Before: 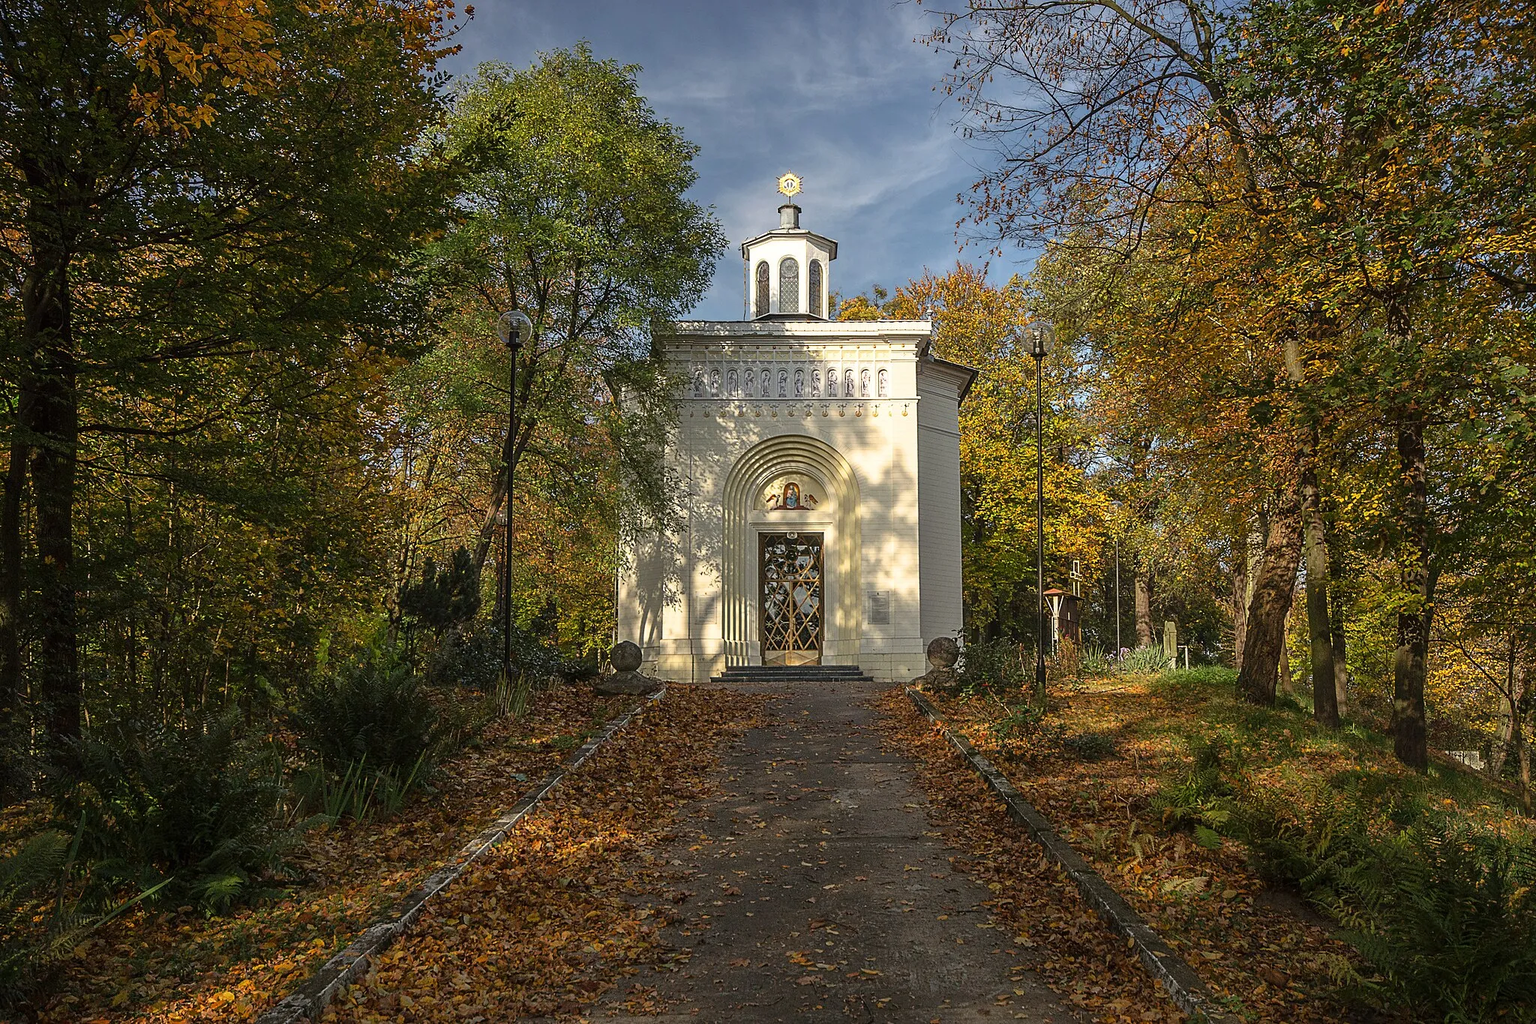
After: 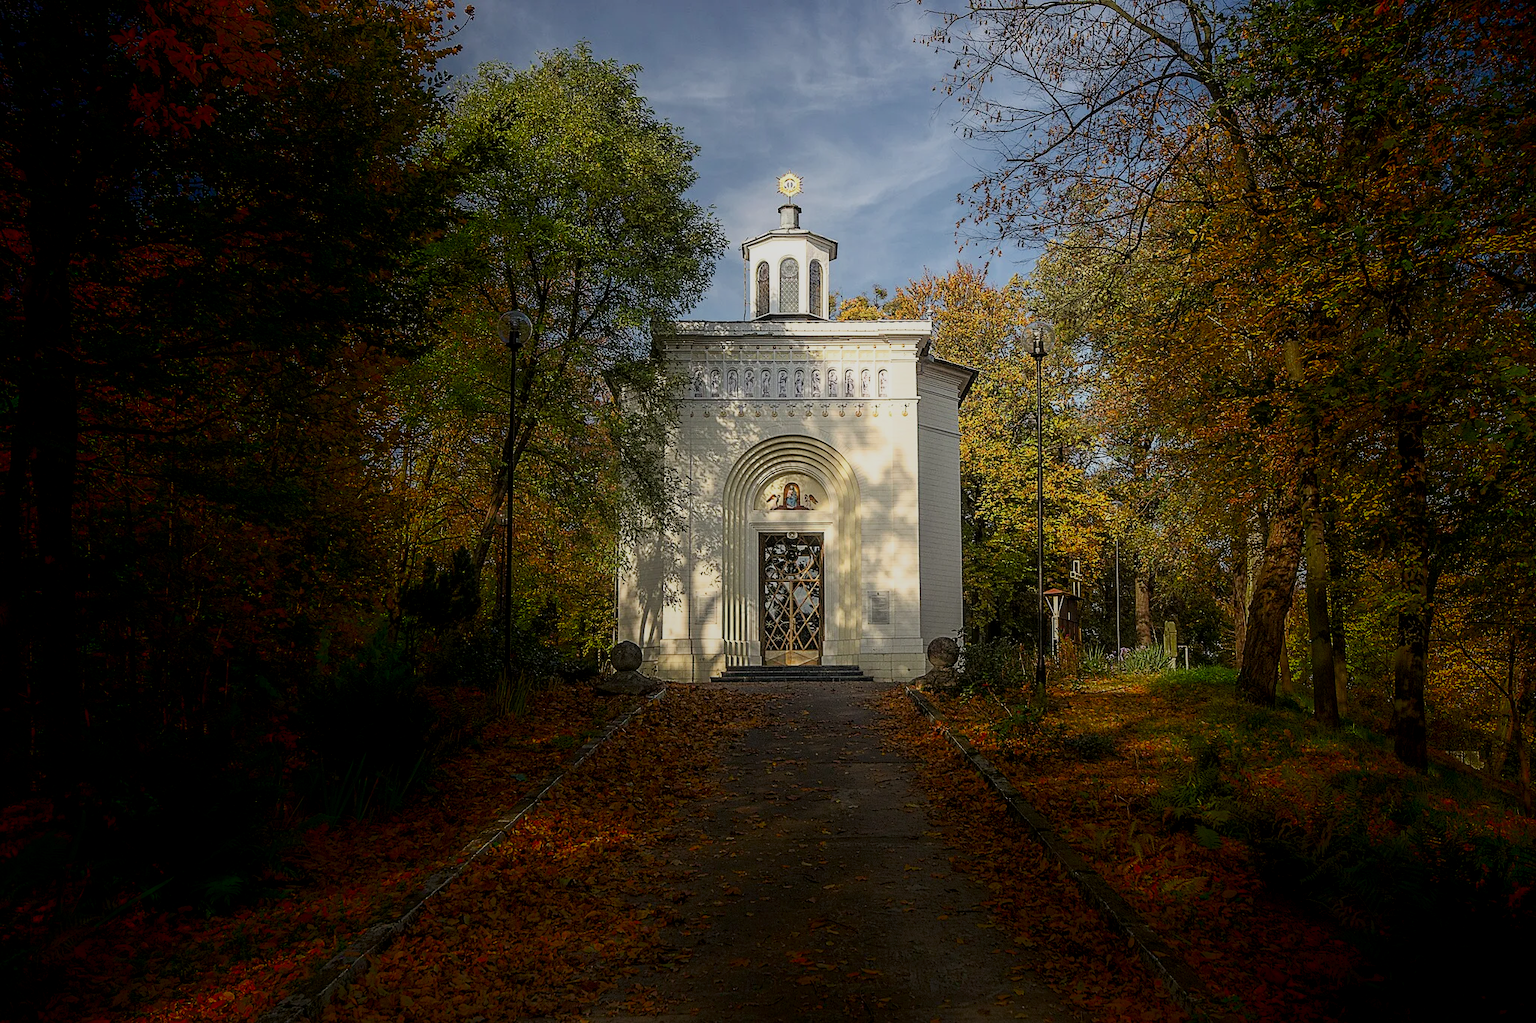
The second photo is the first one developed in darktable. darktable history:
shadows and highlights: shadows -89.75, highlights 90.66, soften with gaussian
local contrast: highlights 101%, shadows 100%, detail 119%, midtone range 0.2
filmic rgb: black relative exposure -7.65 EV, white relative exposure 4.56 EV, threshold -0.301 EV, transition 3.19 EV, structure ↔ texture 99.79%, hardness 3.61, enable highlight reconstruction true
